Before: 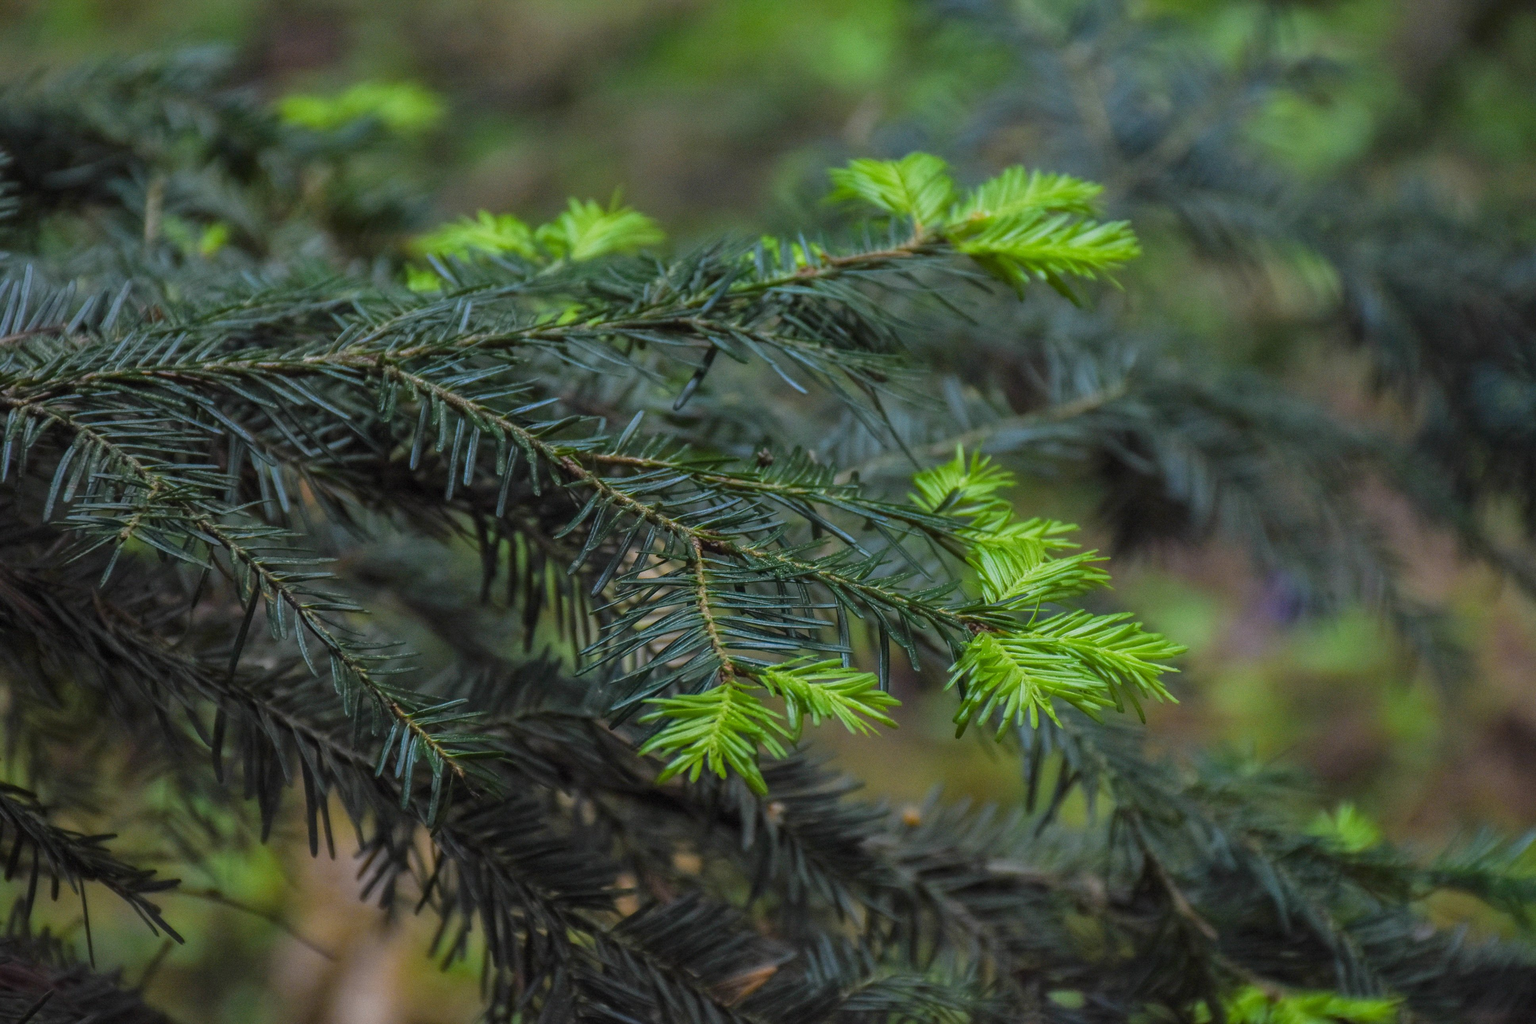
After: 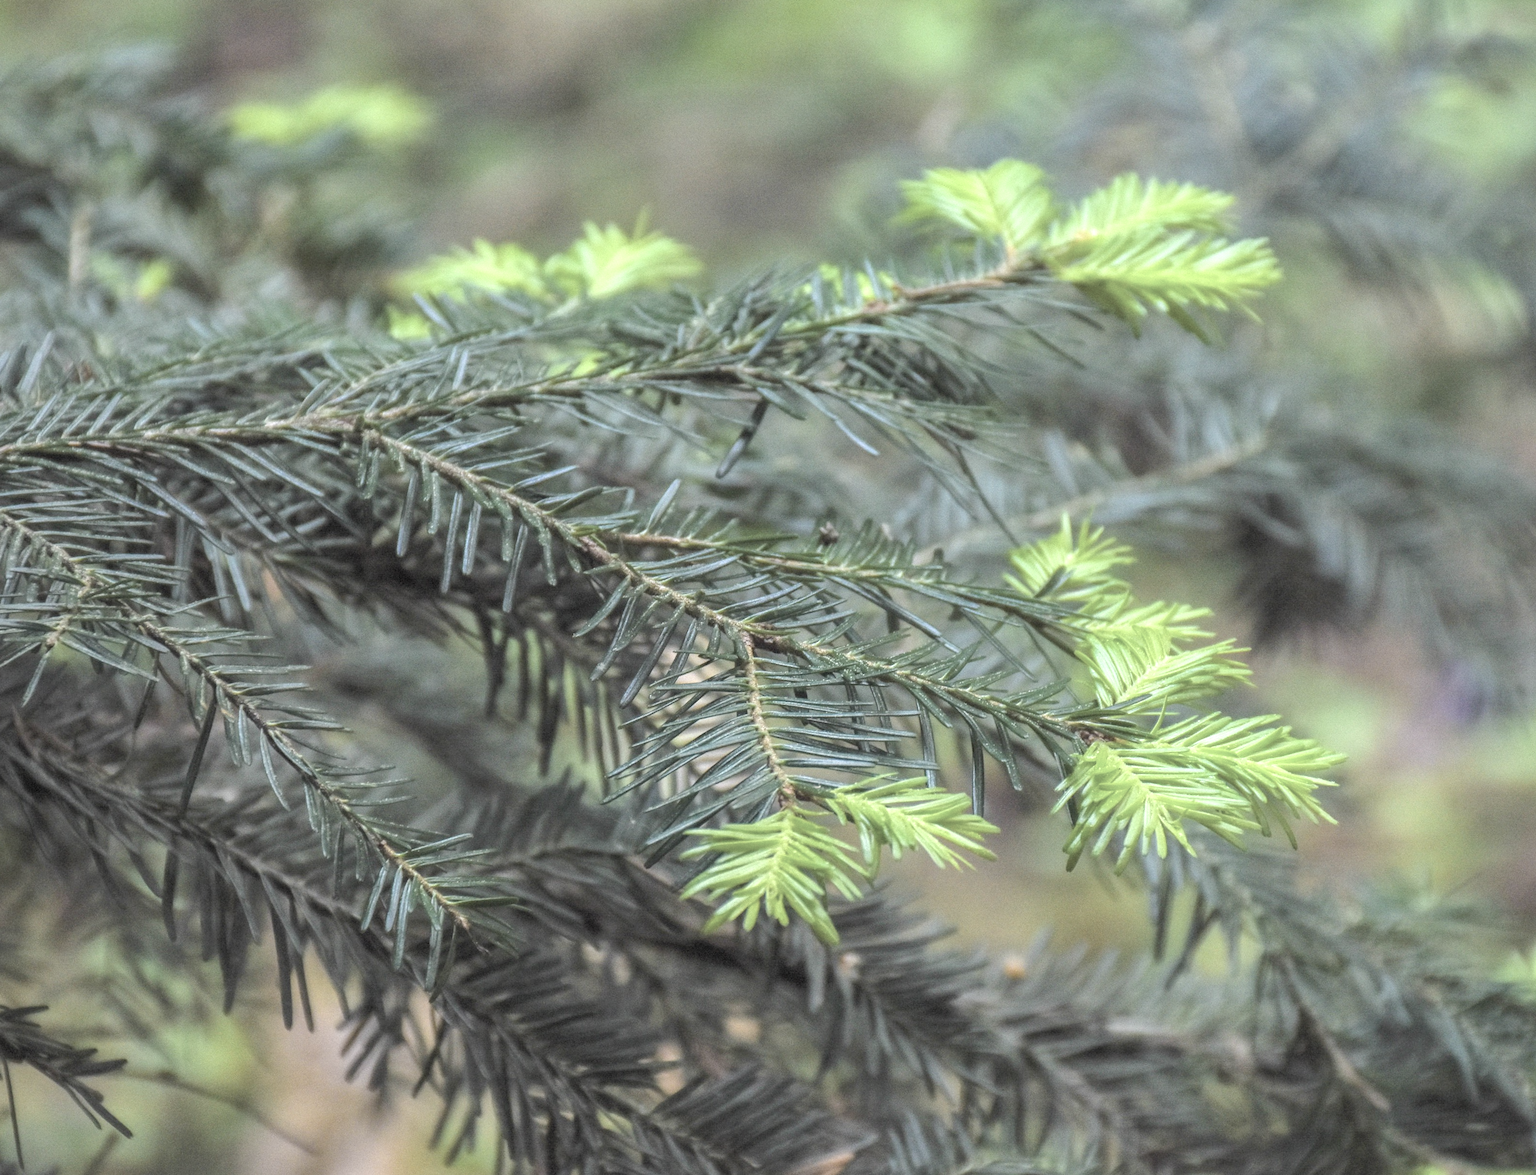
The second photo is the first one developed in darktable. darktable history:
exposure: exposure 1.089 EV, compensate highlight preservation false
crop and rotate: angle 1°, left 4.281%, top 0.642%, right 11.383%, bottom 2.486%
contrast brightness saturation: brightness 0.18, saturation -0.5
